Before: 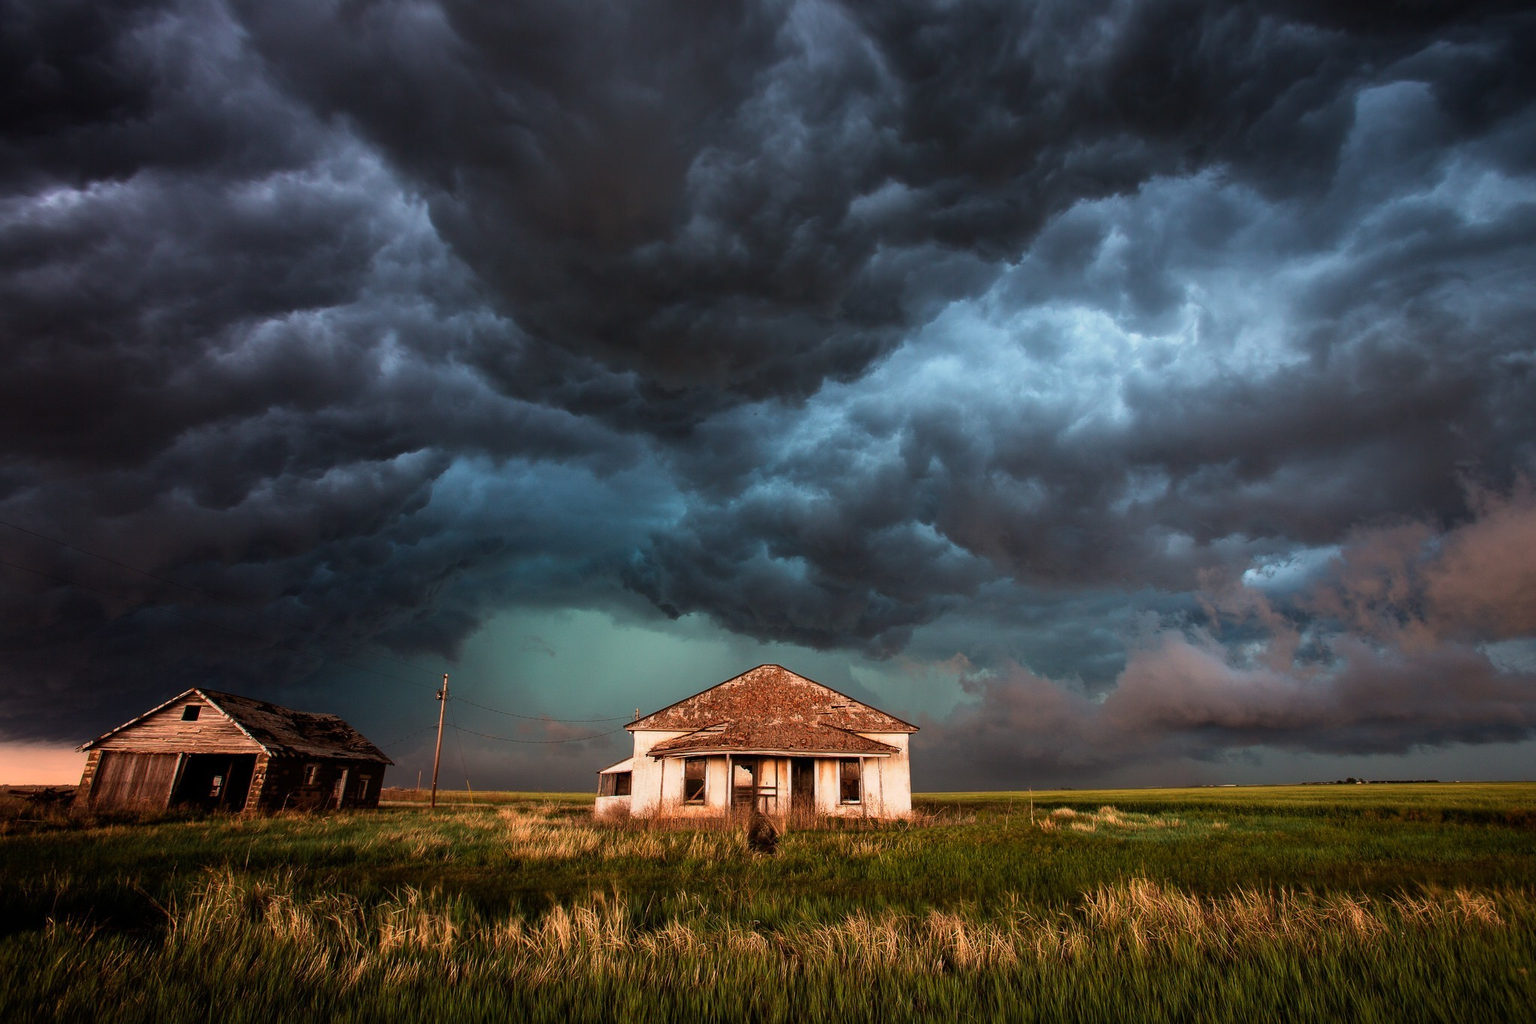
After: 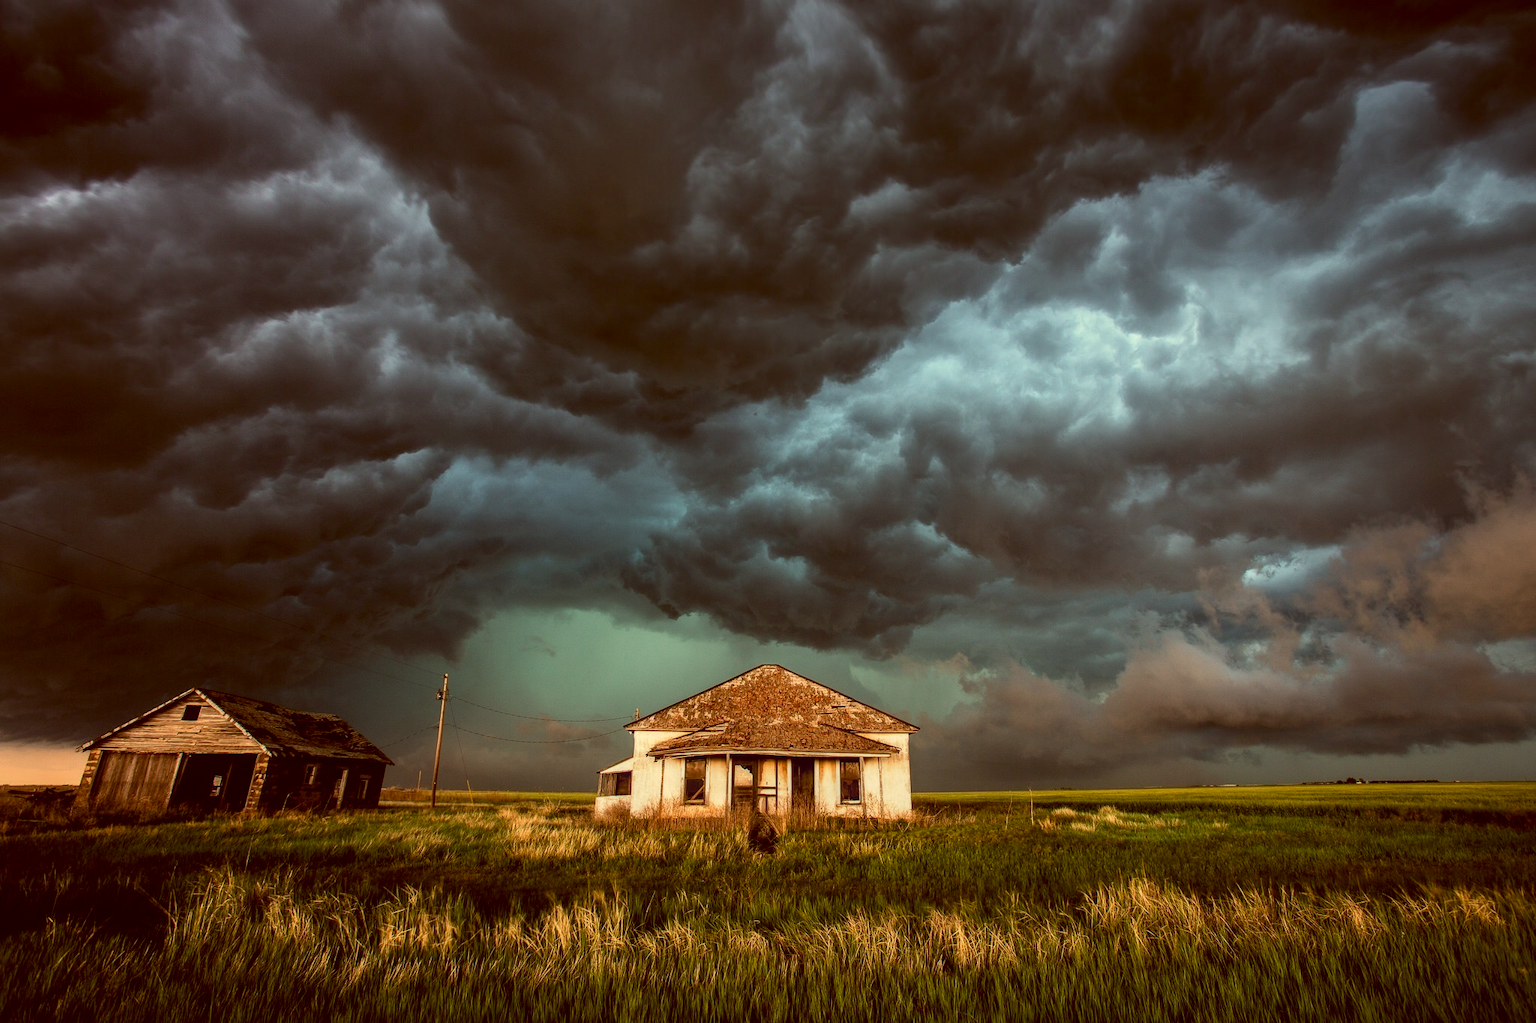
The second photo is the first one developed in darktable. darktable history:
color correction: highlights a* -4.73, highlights b* 5.06, saturation 0.97
color balance: lift [1.001, 1.007, 1, 0.993], gamma [1.023, 1.026, 1.01, 0.974], gain [0.964, 1.059, 1.073, 0.927]
local contrast: on, module defaults
